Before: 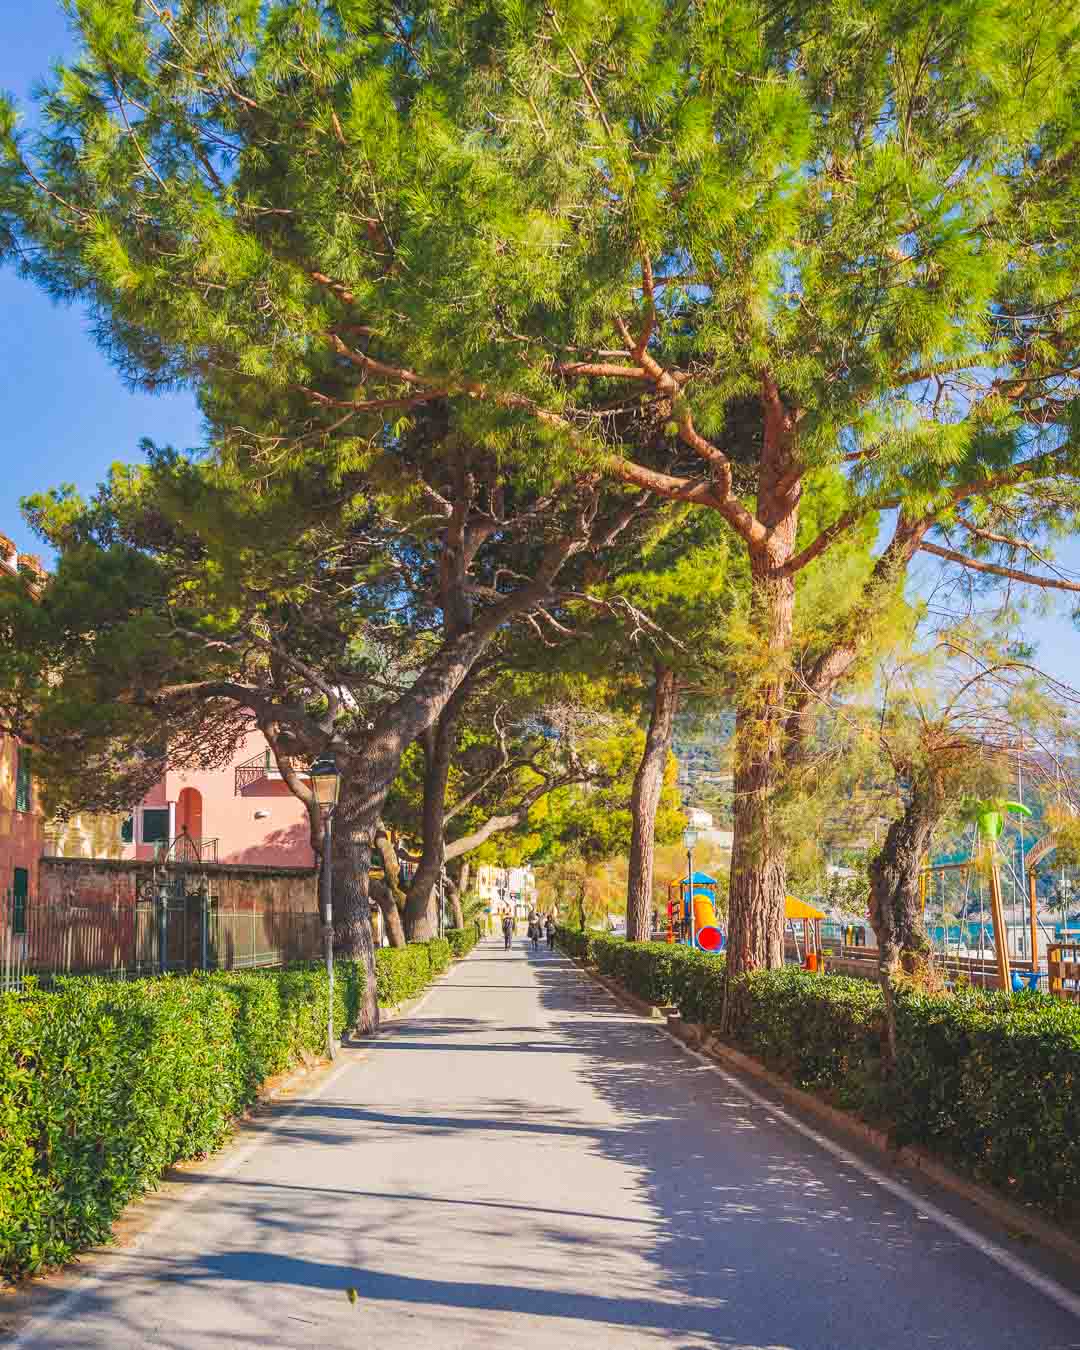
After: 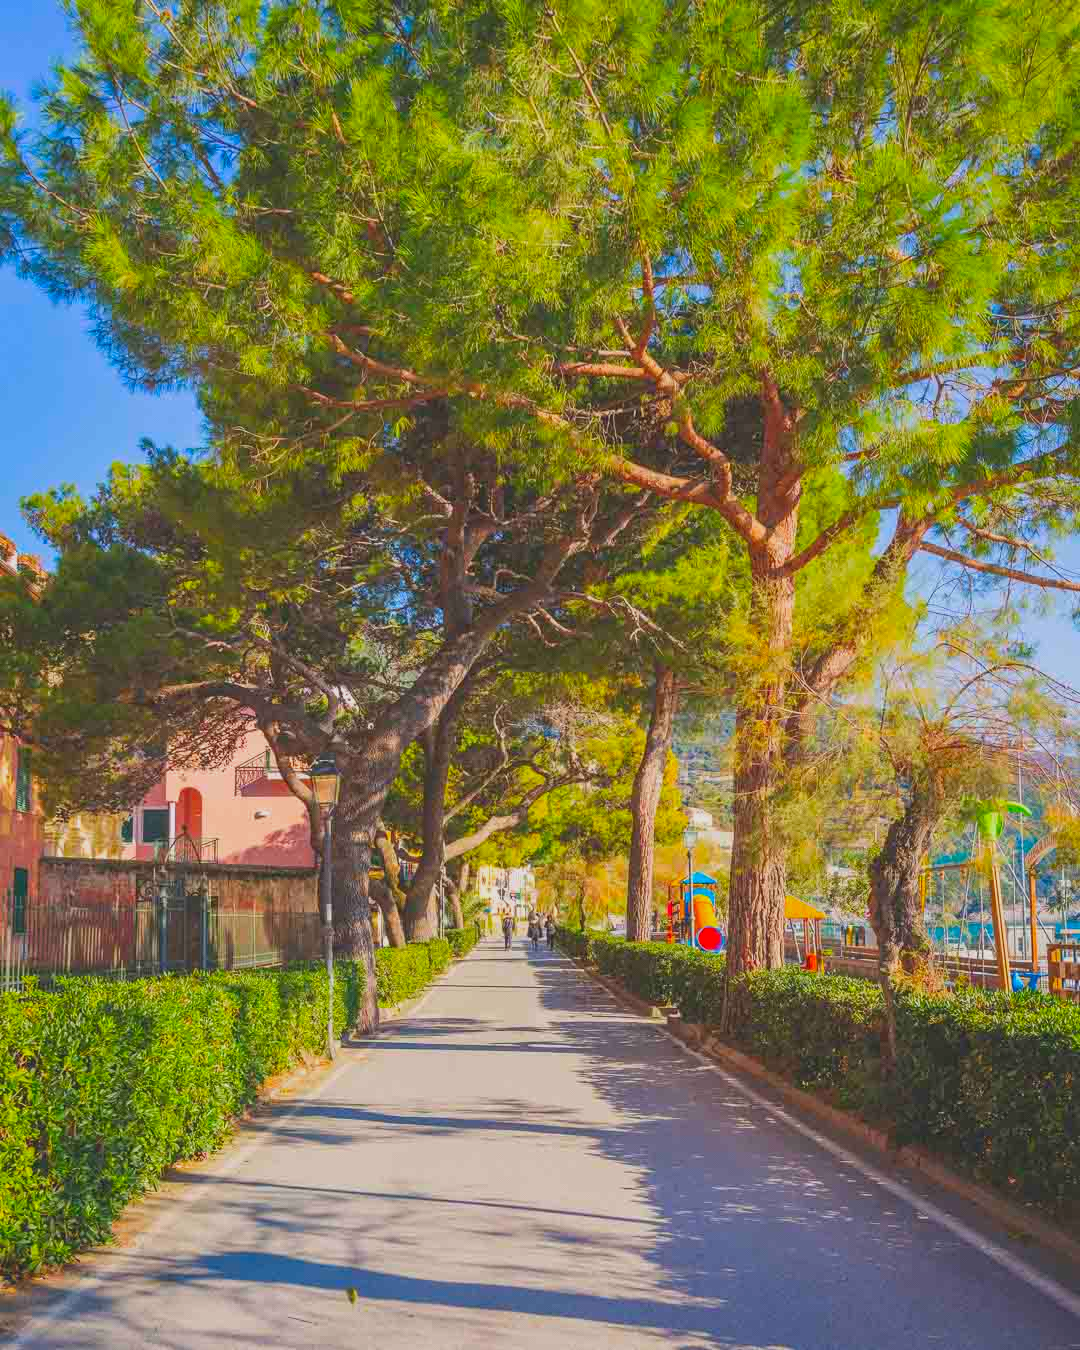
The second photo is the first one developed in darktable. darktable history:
contrast brightness saturation: contrast -0.196, saturation 0.189
